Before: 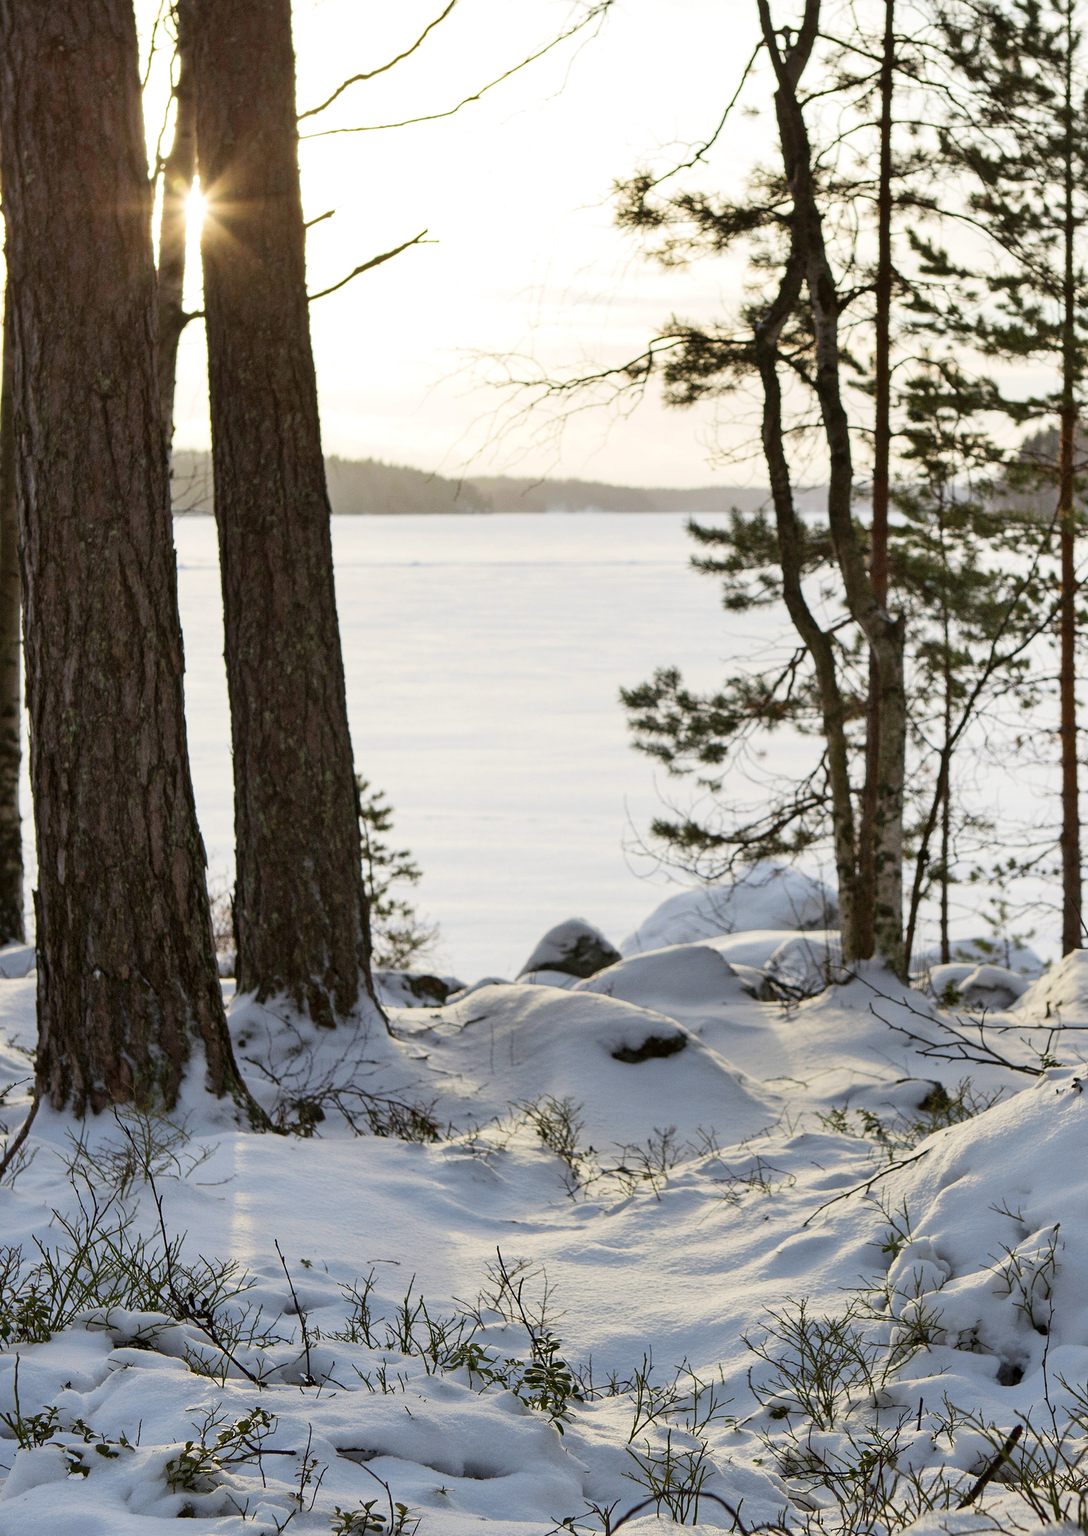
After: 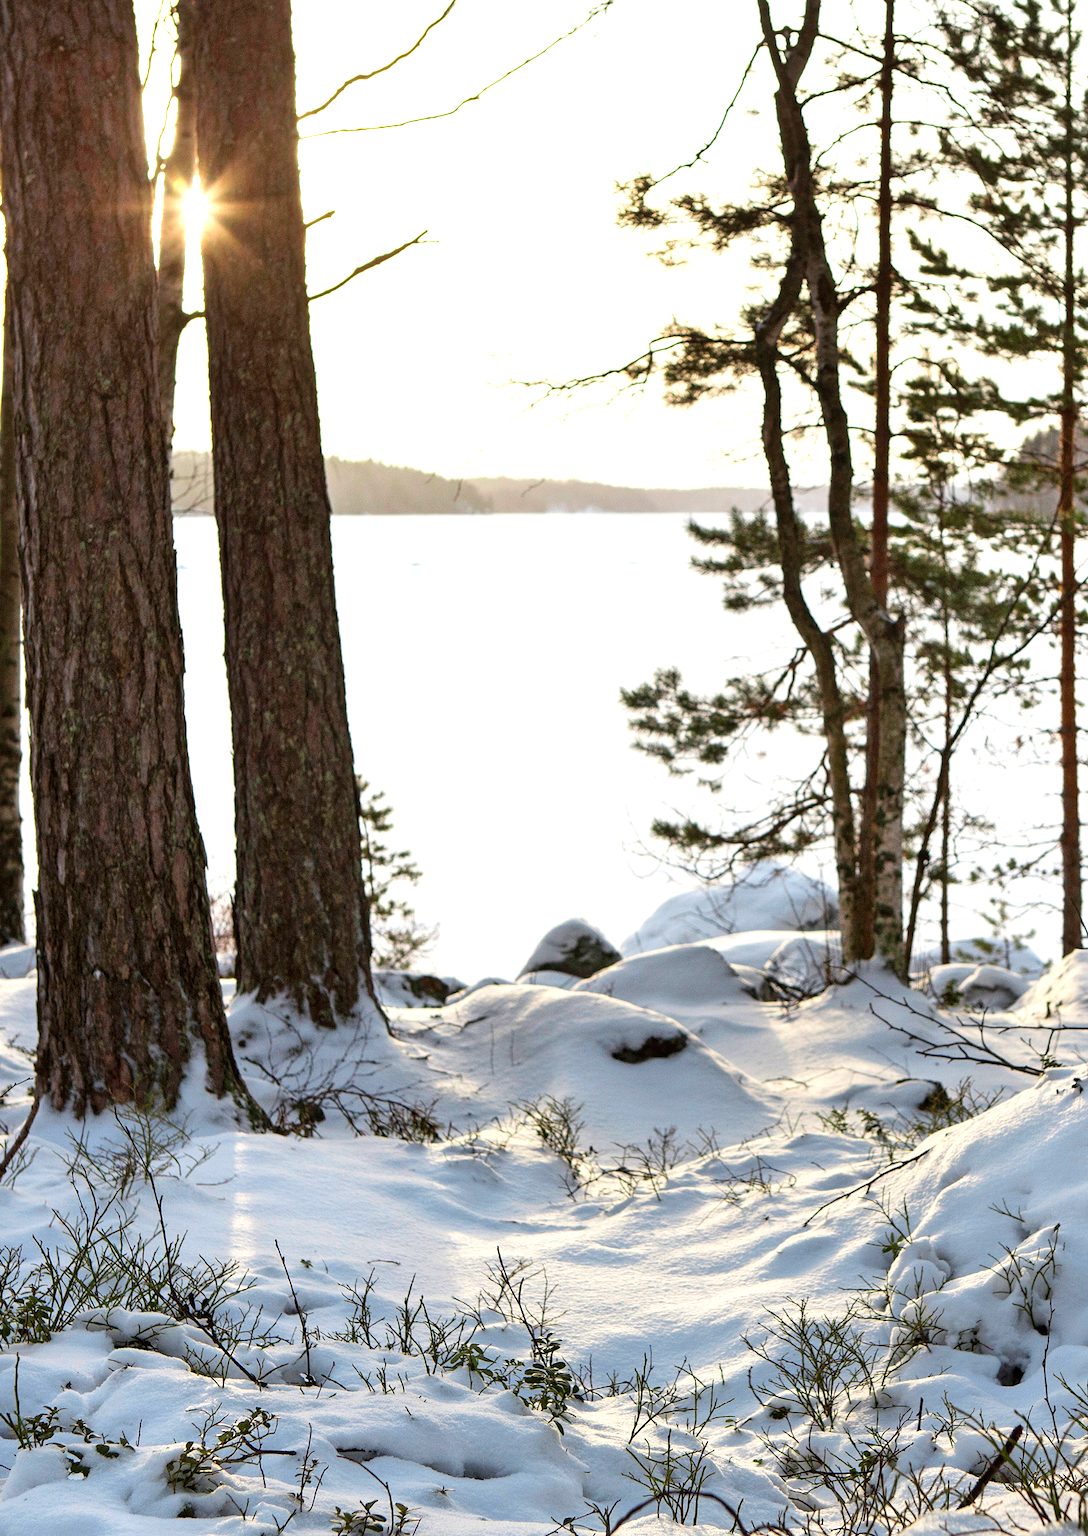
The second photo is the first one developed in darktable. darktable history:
color calibration: illuminant same as pipeline (D50), adaptation XYZ, x 0.347, y 0.358, temperature 5006.27 K
local contrast: highlights 101%, shadows 98%, detail 120%, midtone range 0.2
exposure: black level correction -0.002, exposure 0.541 EV, compensate highlight preservation false
